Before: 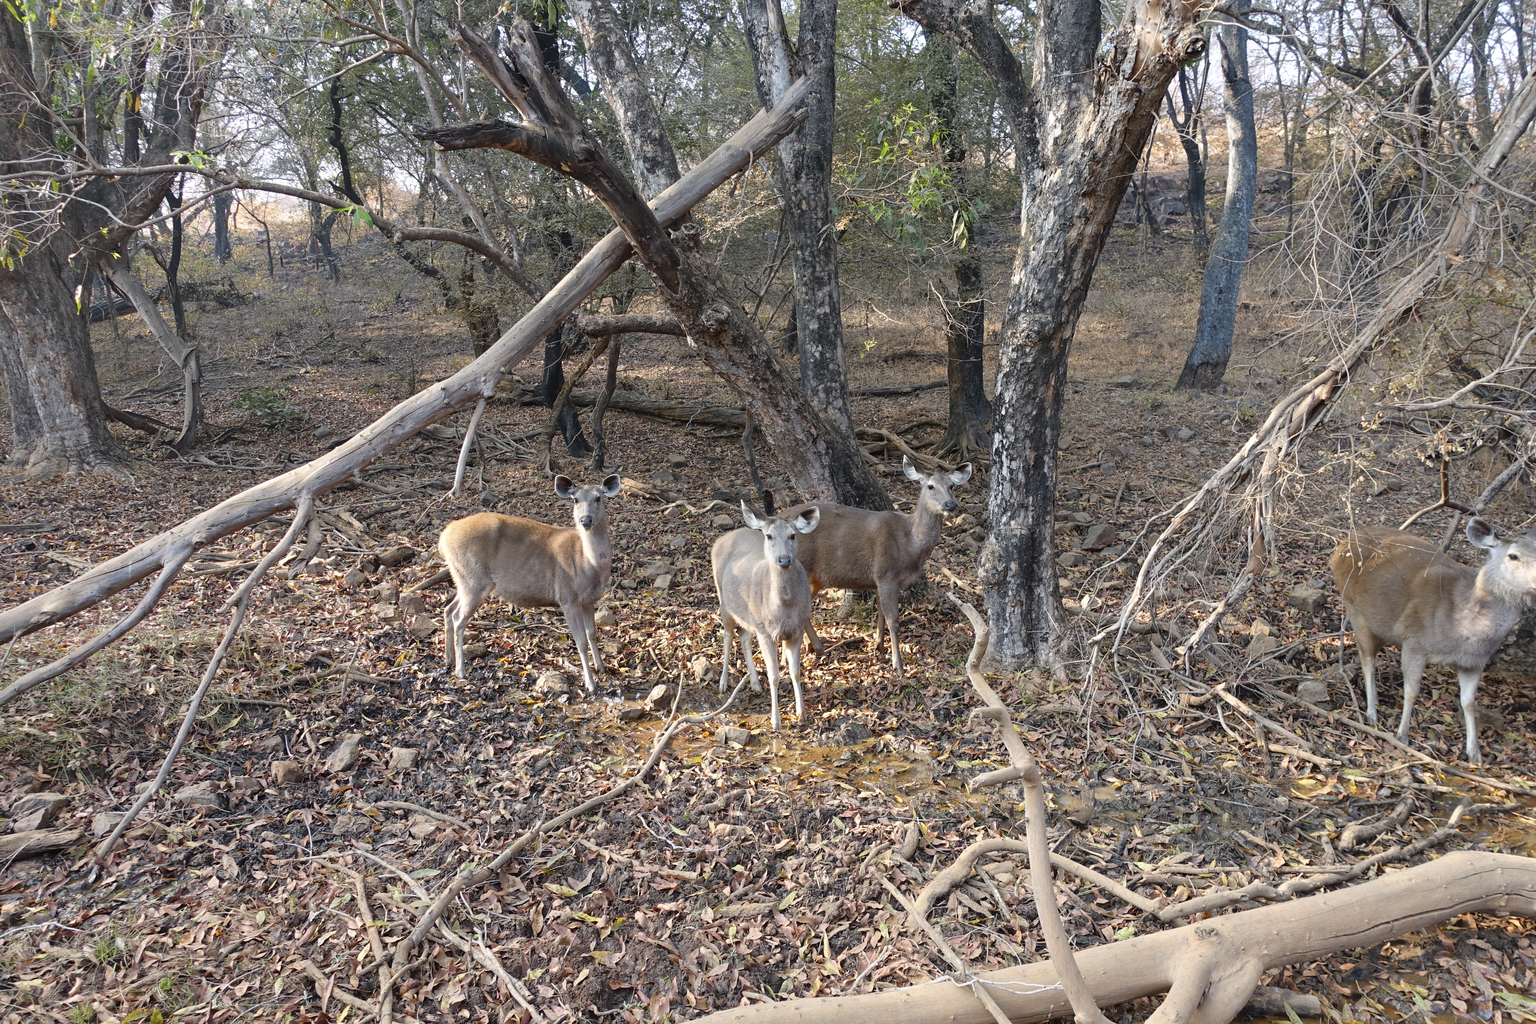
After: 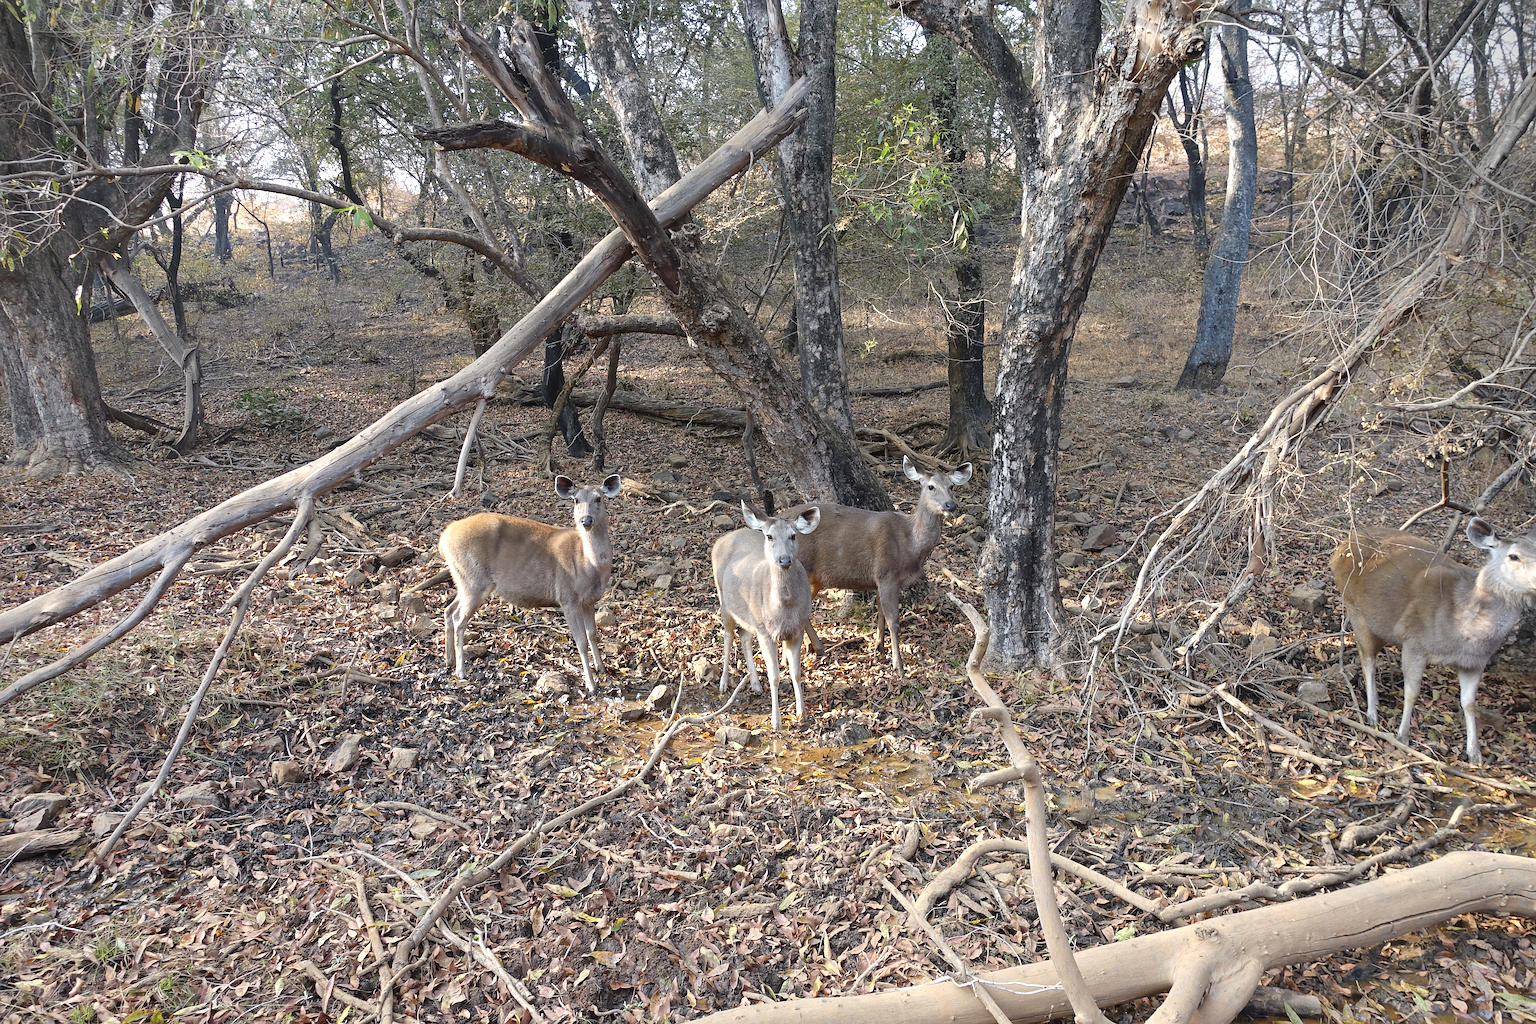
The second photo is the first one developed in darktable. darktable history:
vignetting: fall-off start 99.4%, brightness -0.617, saturation -0.679, center (-0.027, 0.399)
exposure: exposure 0.2 EV, compensate highlight preservation false
sharpen: on, module defaults
